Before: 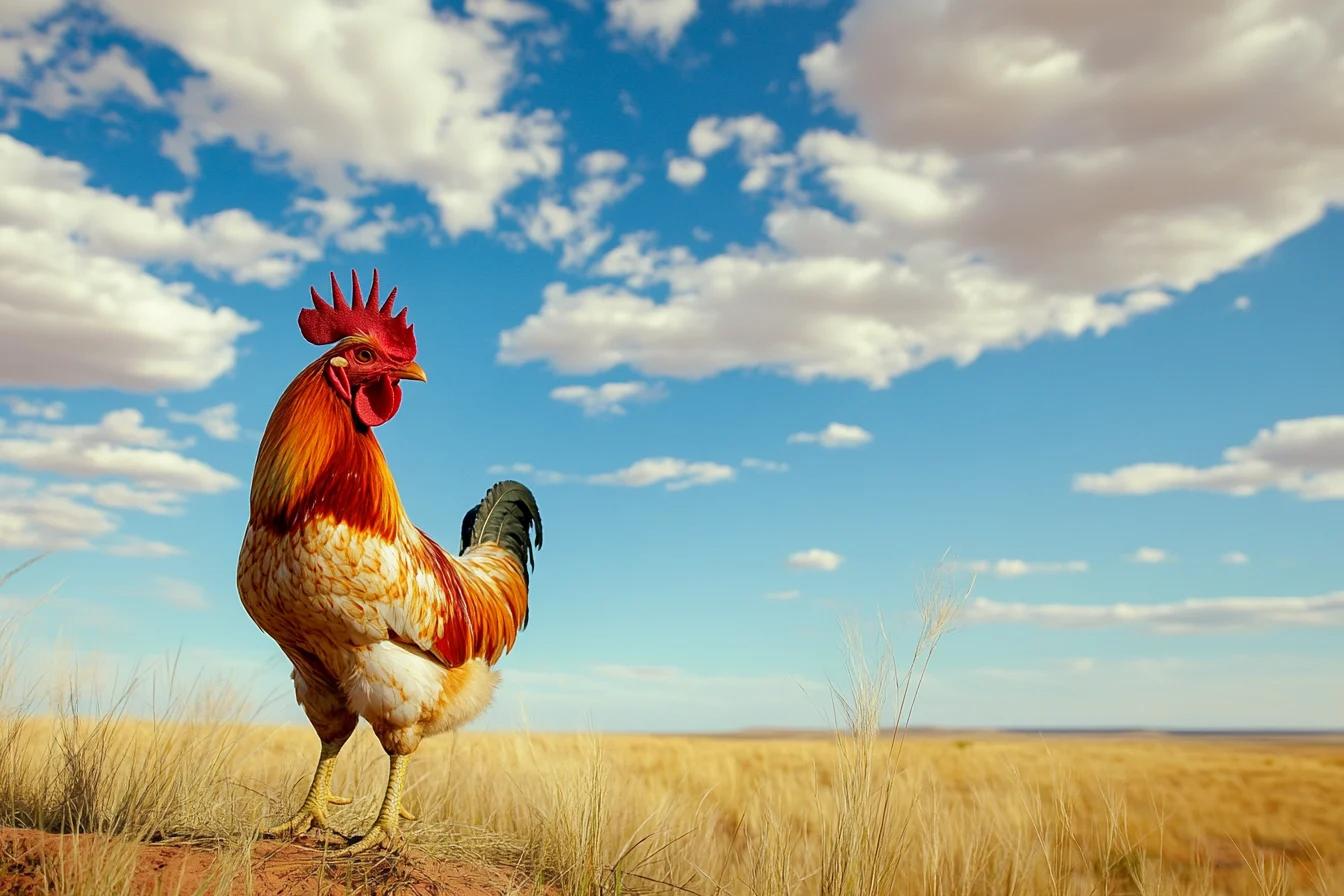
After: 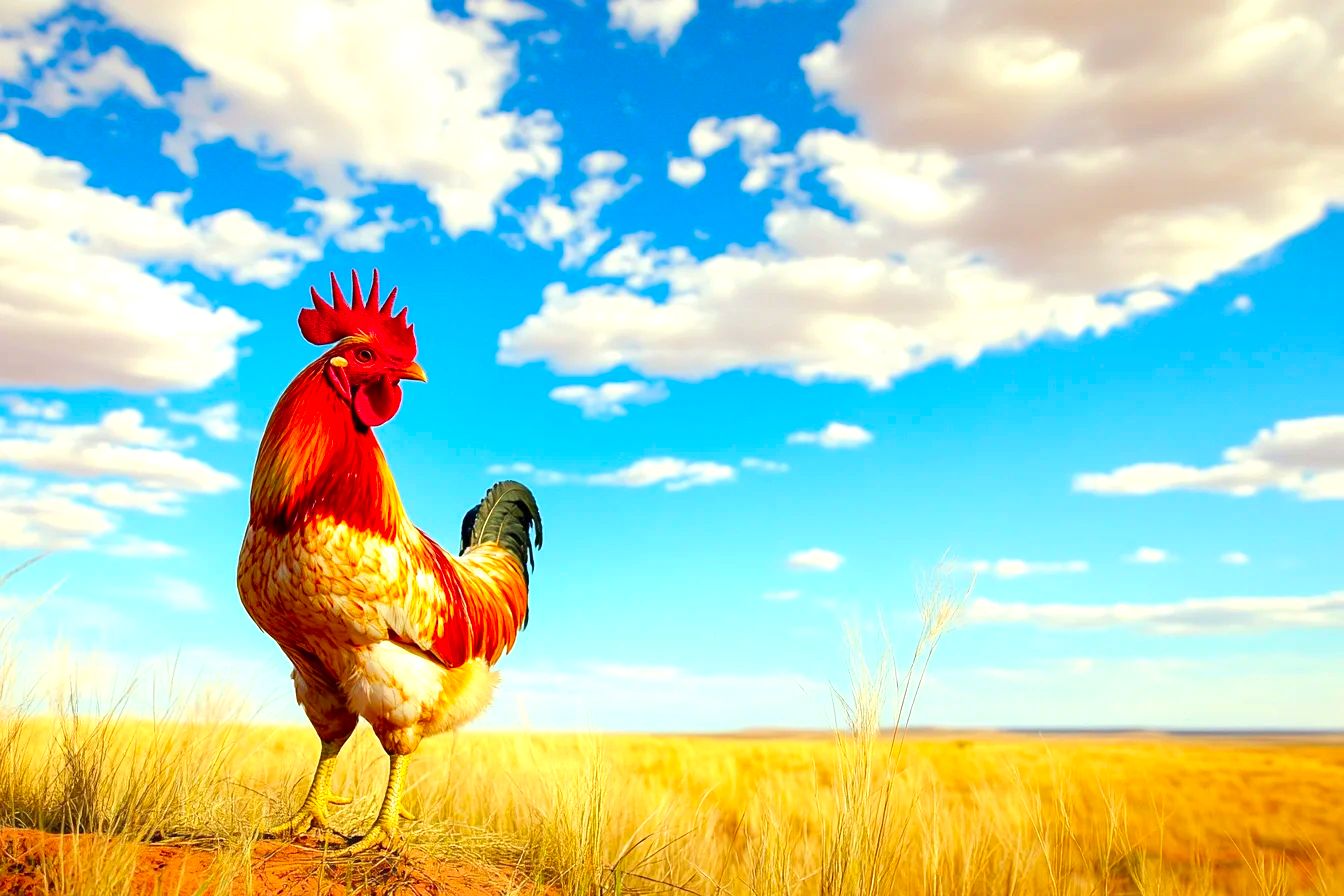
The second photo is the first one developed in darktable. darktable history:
exposure: black level correction 0, exposure 0.7 EV, compensate exposure bias true, compensate highlight preservation false
contrast brightness saturation: saturation 0.5
